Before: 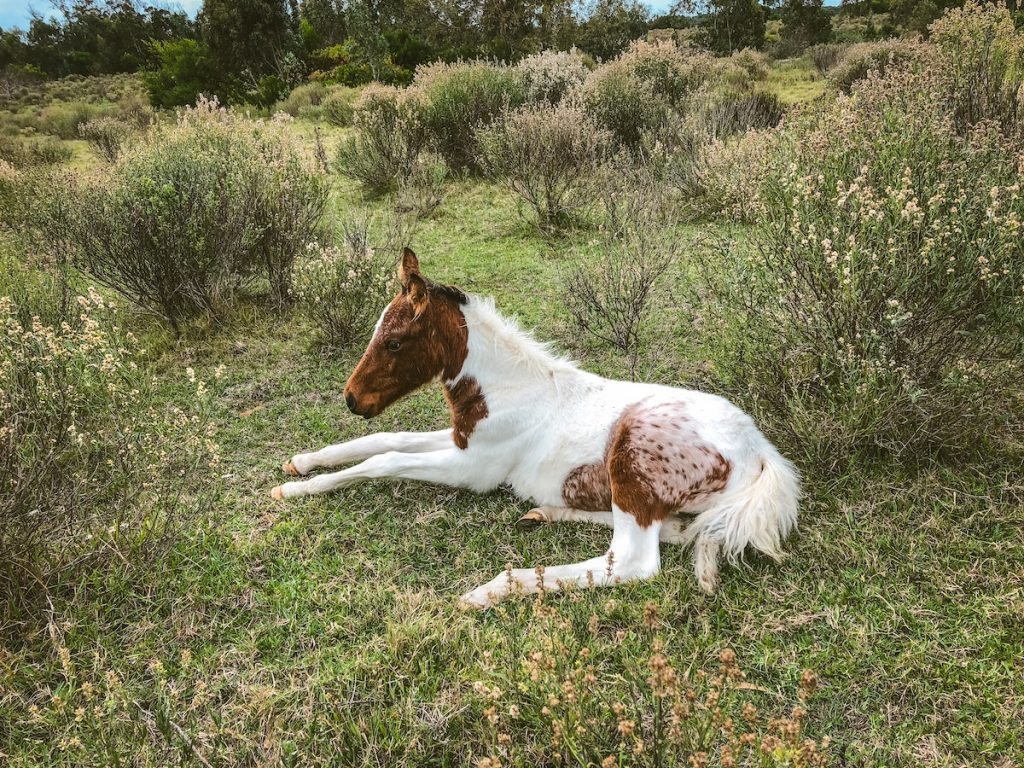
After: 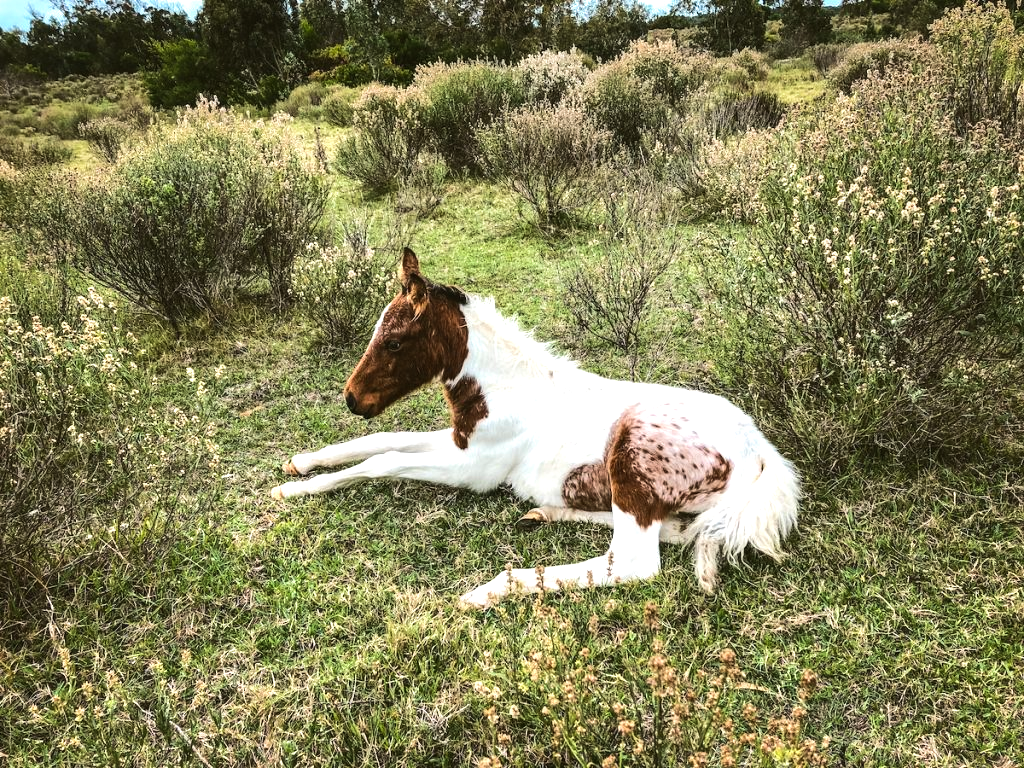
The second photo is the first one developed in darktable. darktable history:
tone equalizer: -8 EV -0.75 EV, -7 EV -0.7 EV, -6 EV -0.6 EV, -5 EV -0.4 EV, -3 EV 0.4 EV, -2 EV 0.6 EV, -1 EV 0.7 EV, +0 EV 0.75 EV, edges refinement/feathering 500, mask exposure compensation -1.57 EV, preserve details no
velvia: strength 15%
